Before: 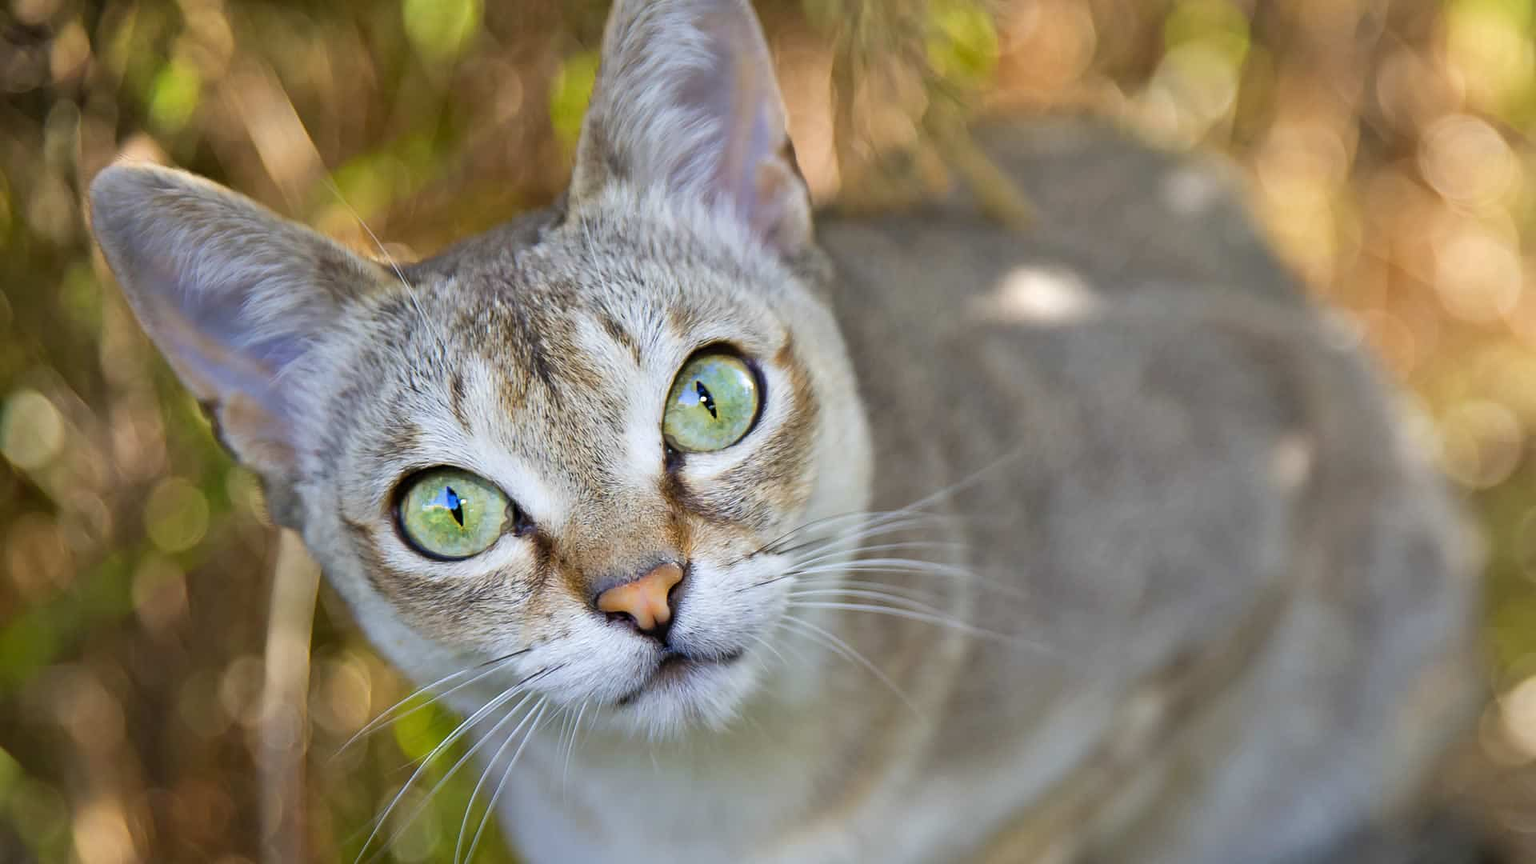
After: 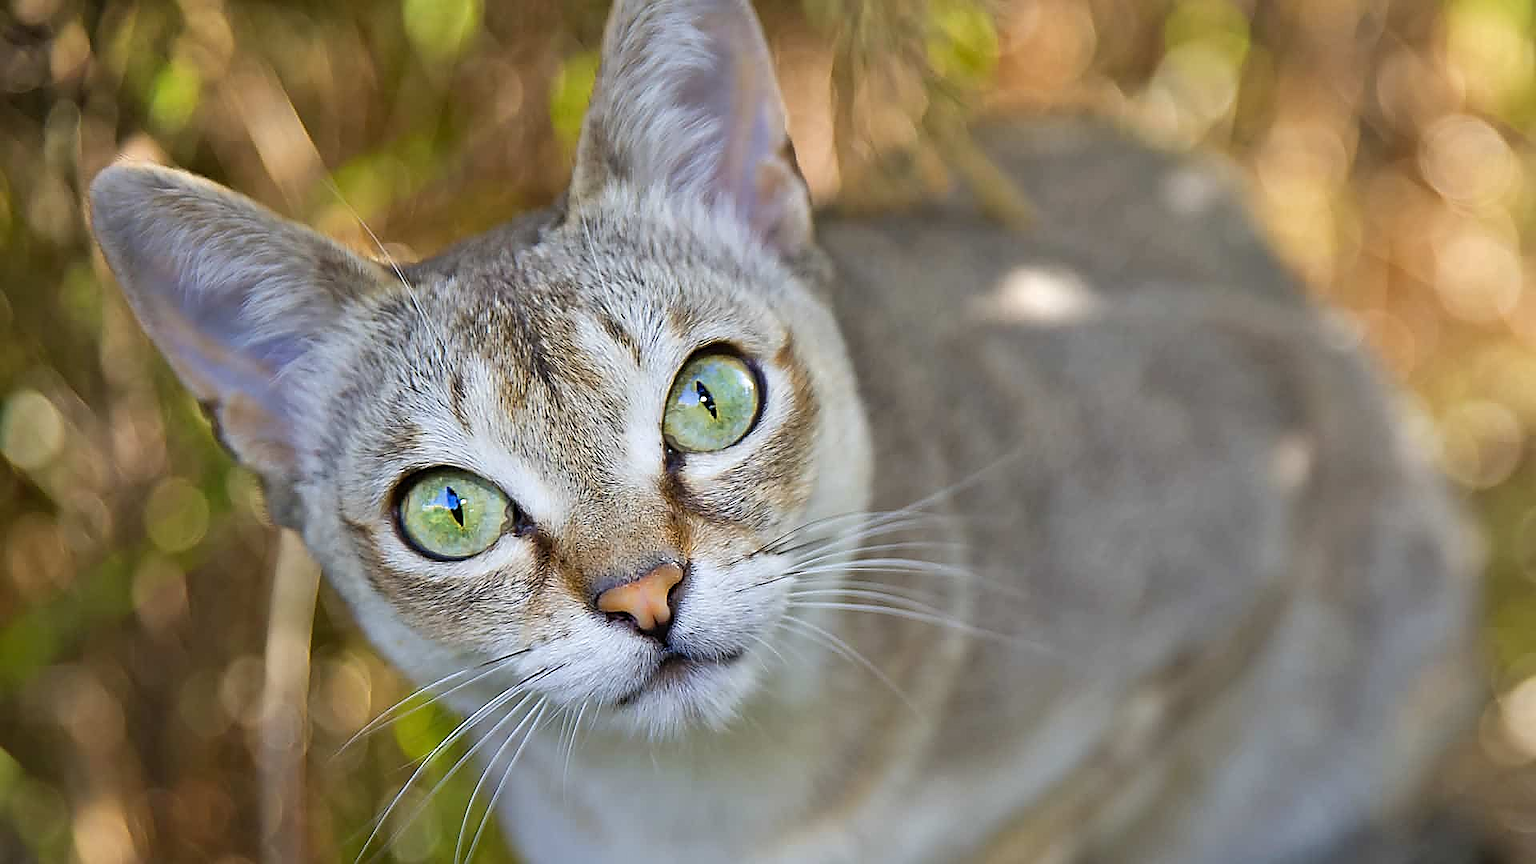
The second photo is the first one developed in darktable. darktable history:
shadows and highlights: shadows 20.91, highlights -35.45, soften with gaussian
sharpen: radius 1.4, amount 1.25, threshold 0.7
